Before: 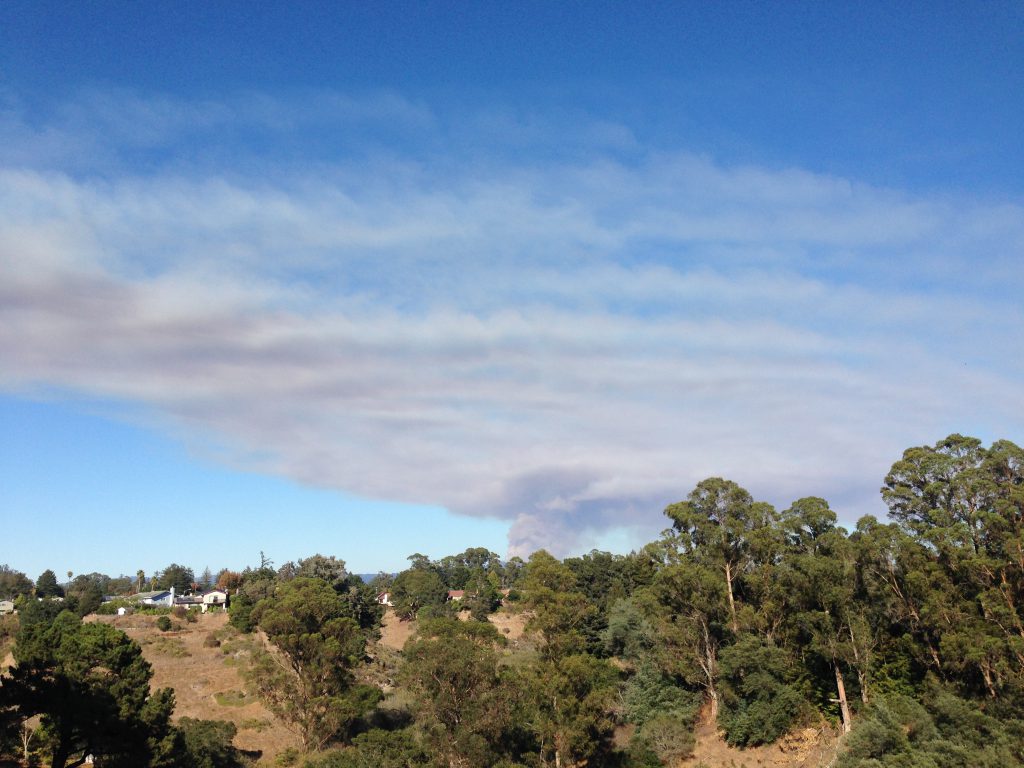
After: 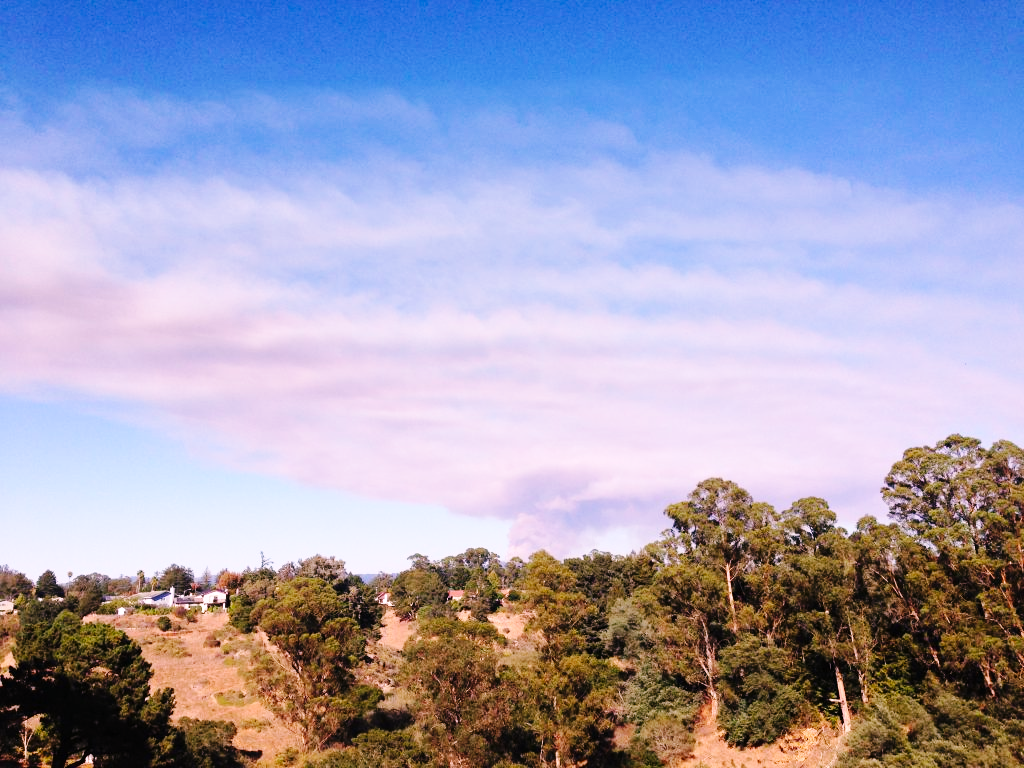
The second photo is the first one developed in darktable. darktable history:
white balance: red 1.188, blue 1.11
exposure: compensate highlight preservation false
base curve: curves: ch0 [(0, 0) (0.036, 0.025) (0.121, 0.166) (0.206, 0.329) (0.605, 0.79) (1, 1)], preserve colors none
